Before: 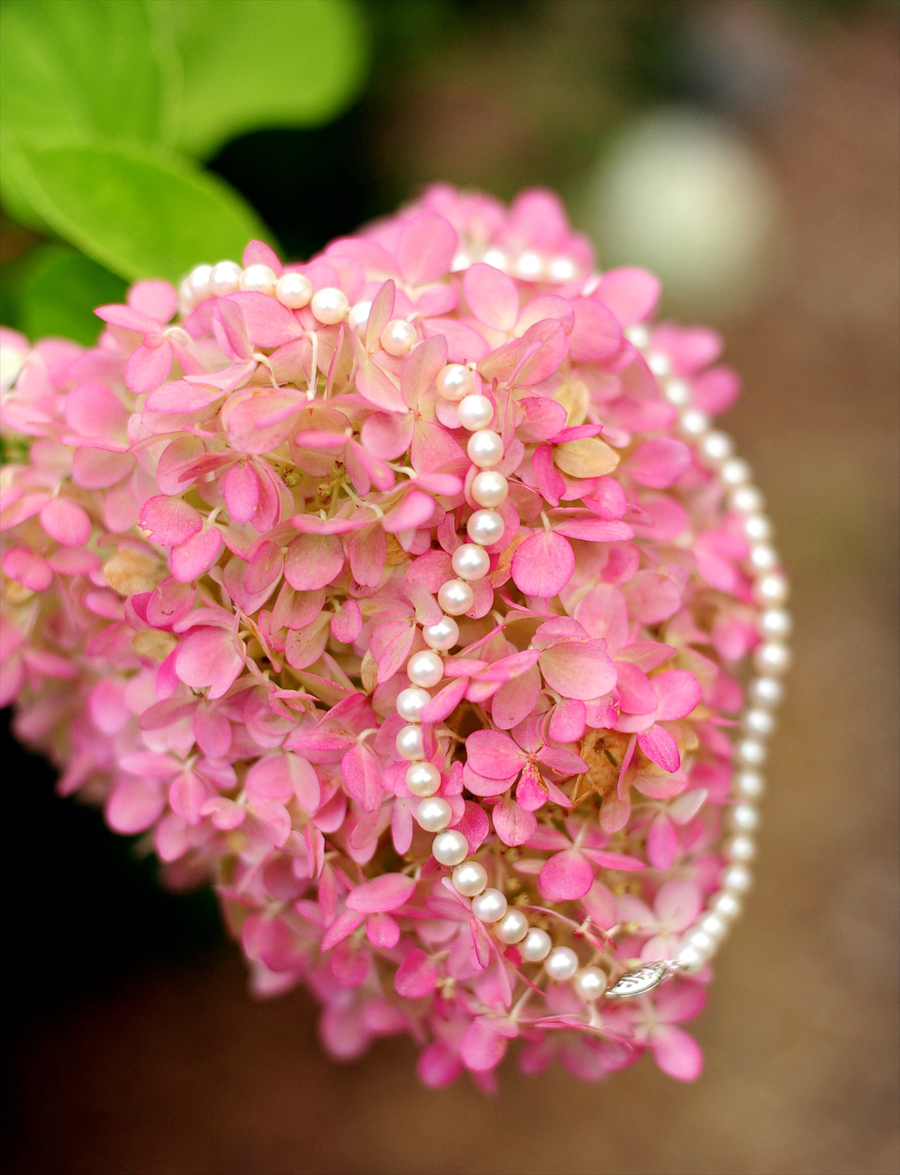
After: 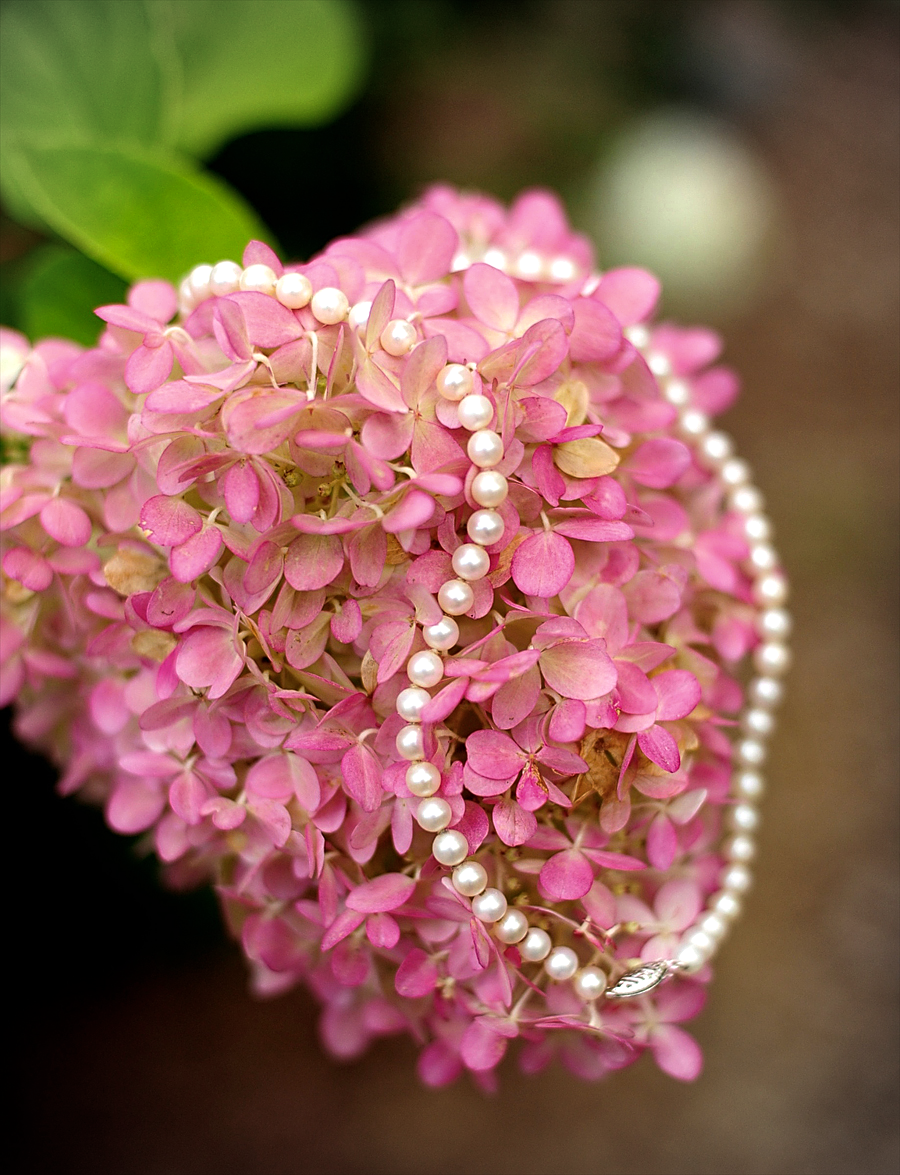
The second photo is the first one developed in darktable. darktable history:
sharpen: amount 0.49
exposure: exposure -0.449 EV, compensate highlight preservation false
vignetting: brightness -0.325, center (-0.014, 0)
color balance rgb: perceptual saturation grading › global saturation 0.185%, perceptual brilliance grading › global brilliance 14.635%, perceptual brilliance grading › shadows -34.531%, global vibrance 14.803%
tone equalizer: on, module defaults
